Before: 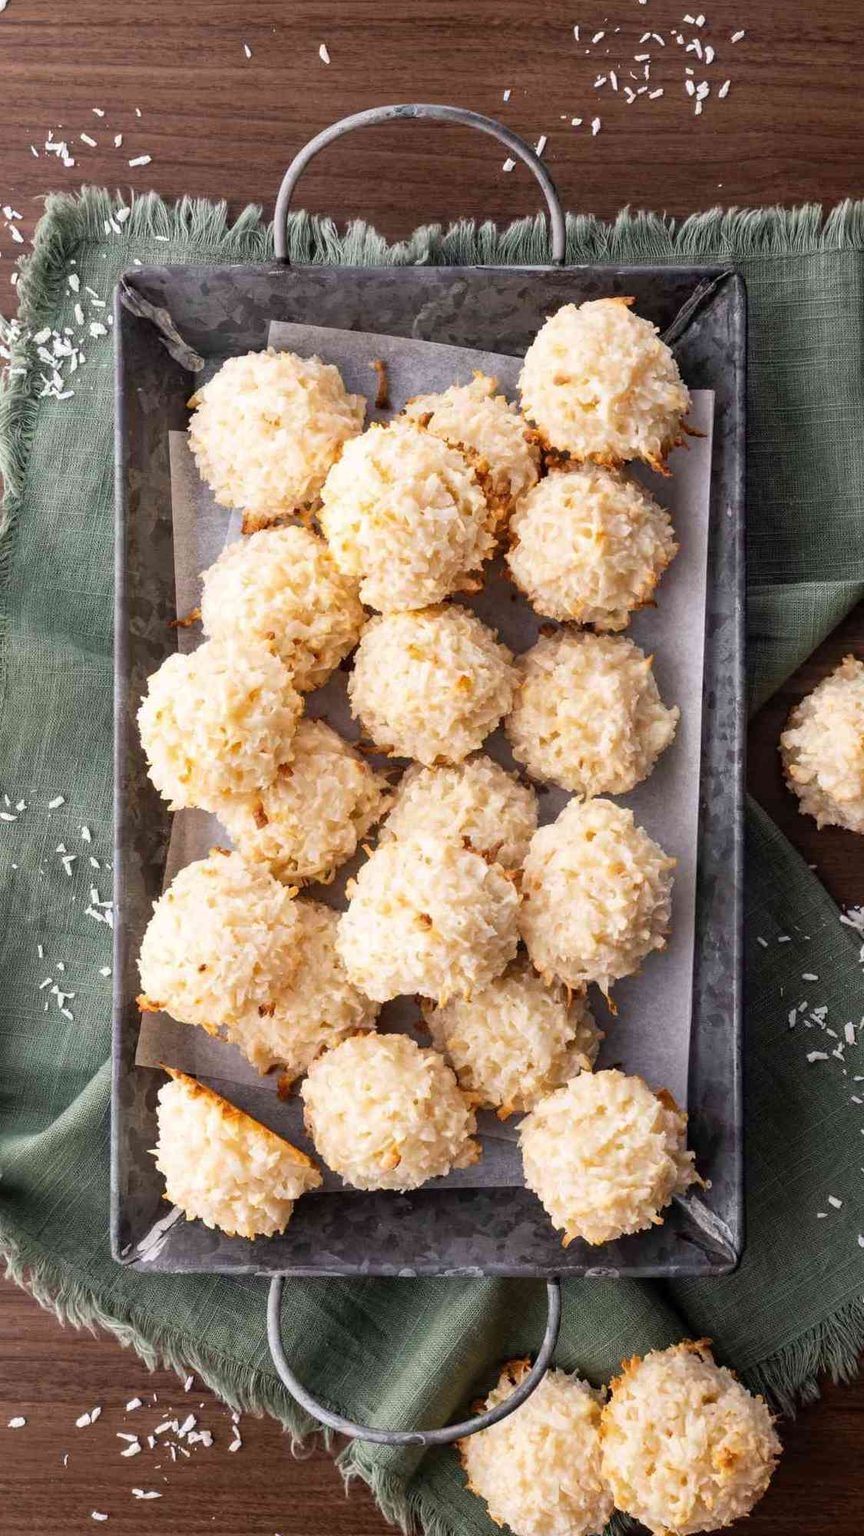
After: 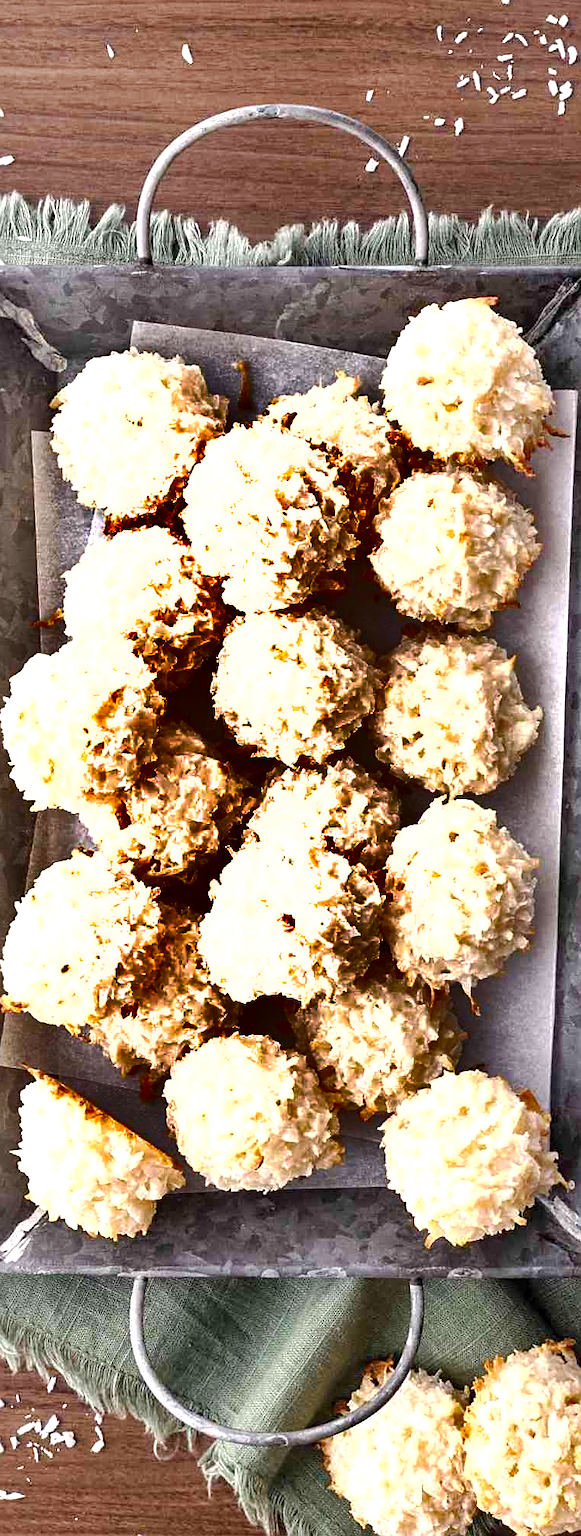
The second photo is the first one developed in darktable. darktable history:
base curve: curves: ch0 [(0, 0) (0.262, 0.32) (0.722, 0.705) (1, 1)], preserve colors none
sharpen: on, module defaults
shadows and highlights: shadows 20.77, highlights -82.1, soften with gaussian
exposure: exposure 0.82 EV, compensate highlight preservation false
crop and rotate: left 15.943%, right 16.709%
